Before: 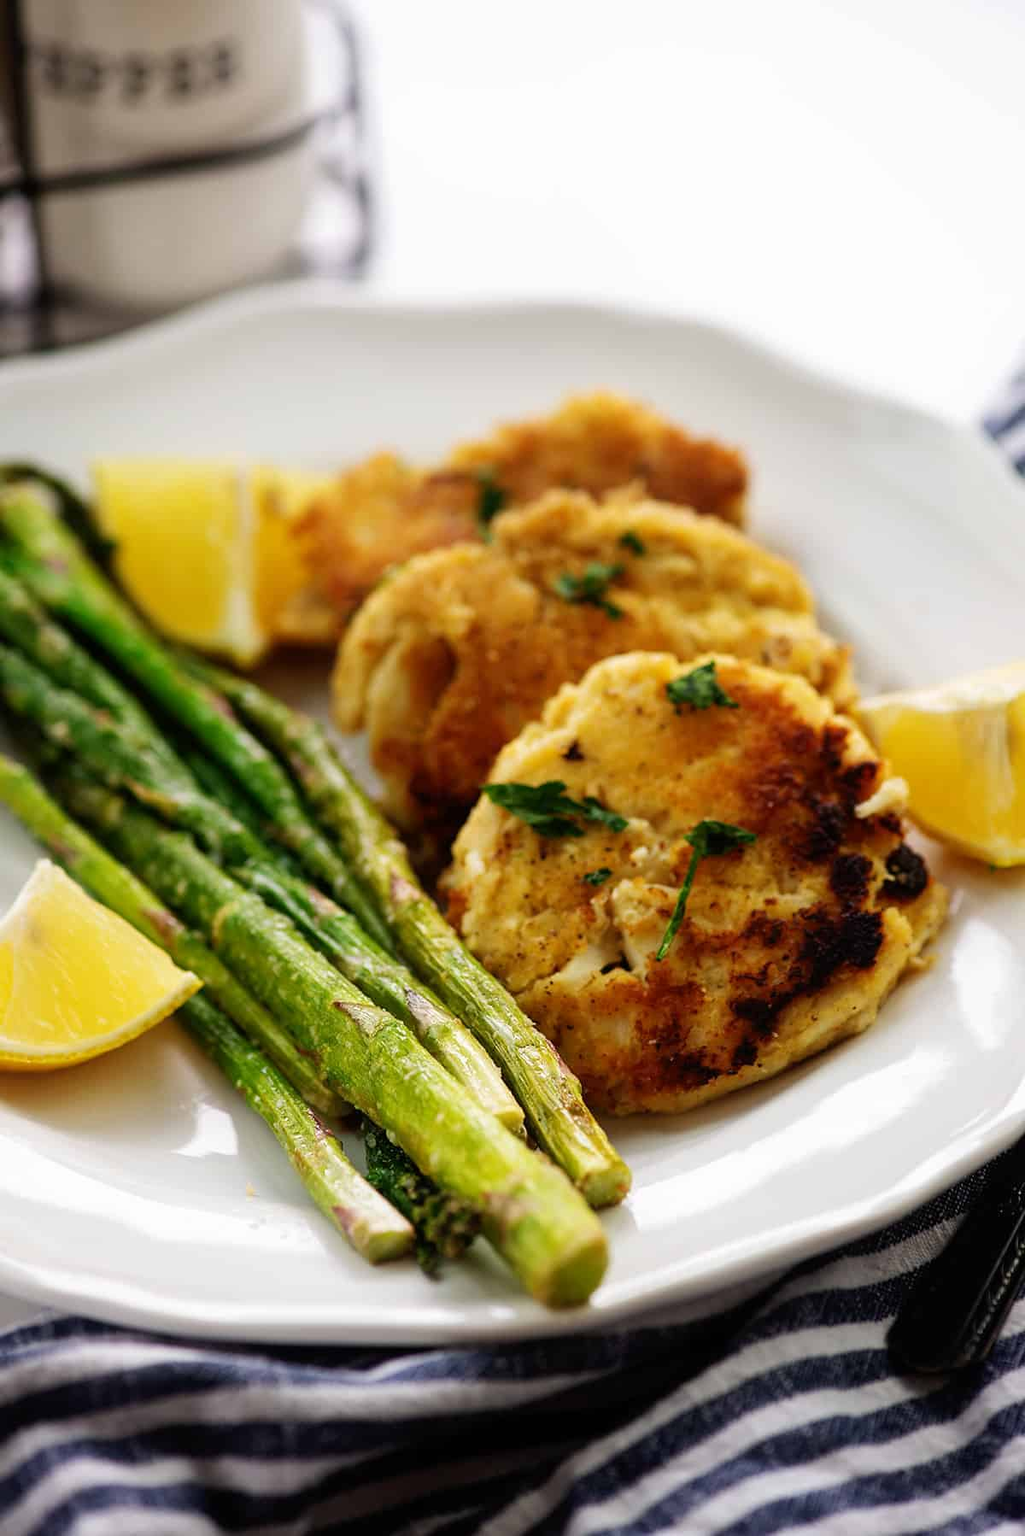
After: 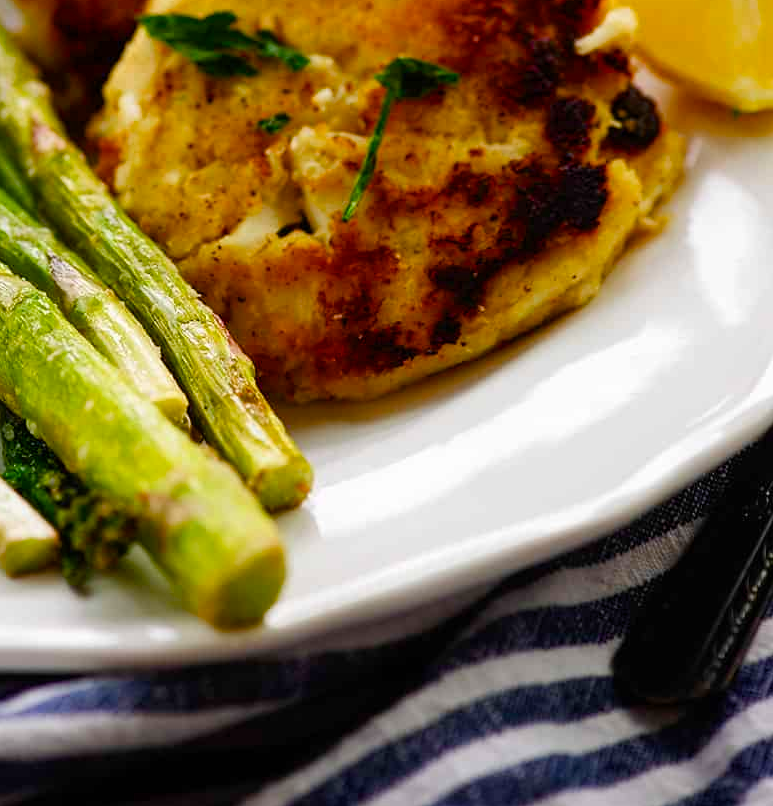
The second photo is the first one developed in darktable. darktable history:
crop and rotate: left 35.509%, top 50.238%, bottom 4.934%
color contrast: green-magenta contrast 1.1, blue-yellow contrast 1.1, unbound 0
color balance rgb: perceptual saturation grading › global saturation 20%, perceptual saturation grading › highlights -25%, perceptual saturation grading › shadows 50%
